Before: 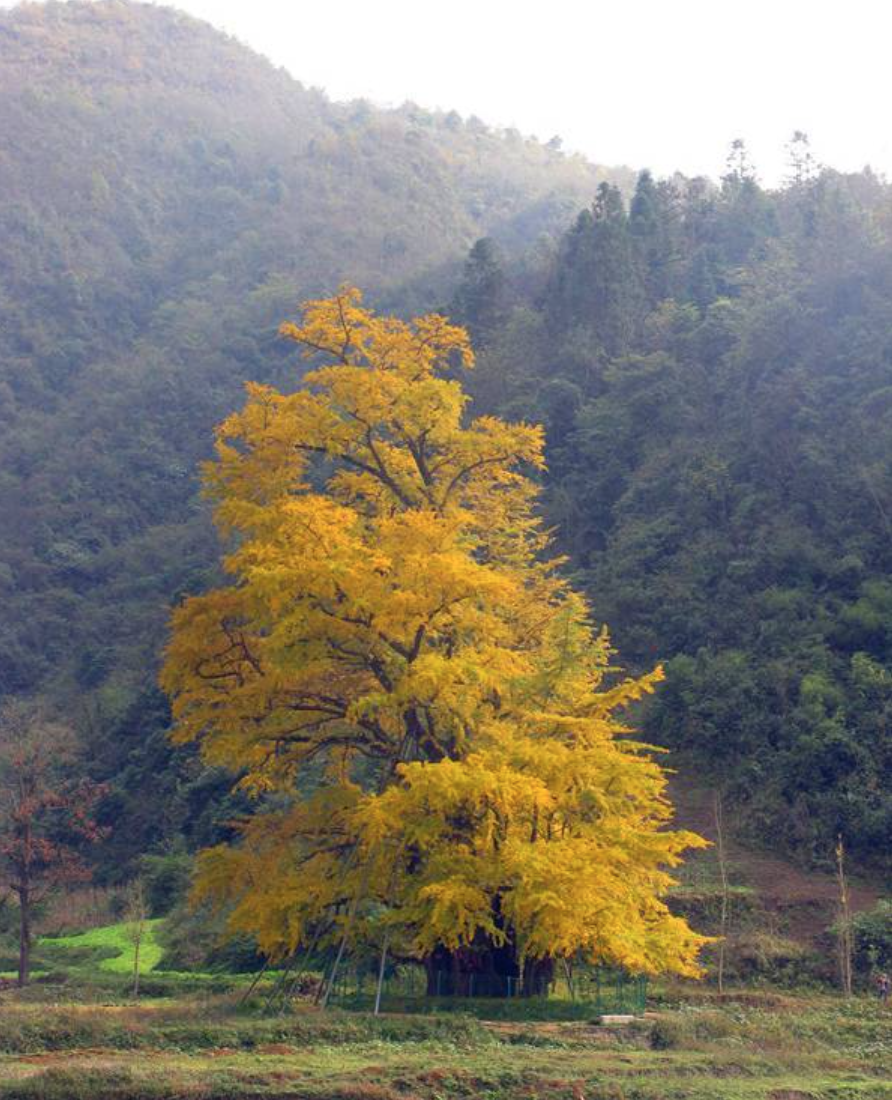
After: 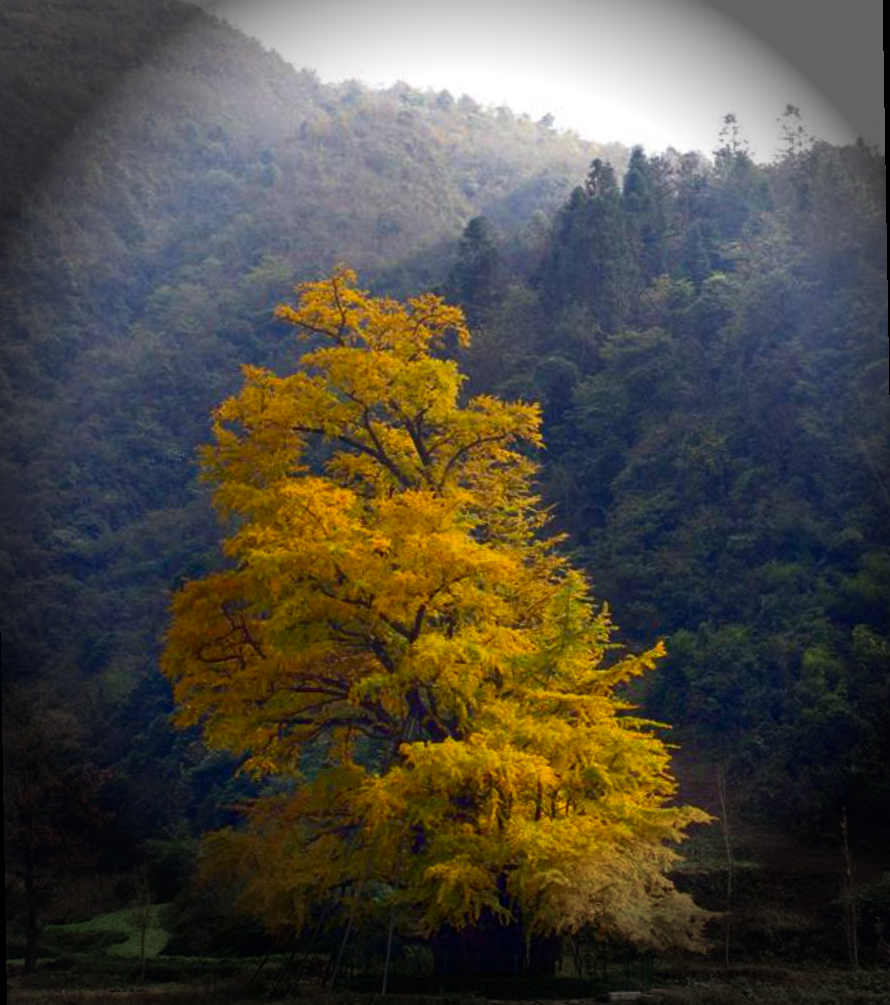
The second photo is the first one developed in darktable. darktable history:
contrast brightness saturation: contrast 0.1, brightness -0.26, saturation 0.14
vignetting: fall-off start 76.42%, fall-off radius 27.36%, brightness -0.872, center (0.037, -0.09), width/height ratio 0.971
crop and rotate: top 0%, bottom 5.097%
rotate and perspective: rotation -1°, crop left 0.011, crop right 0.989, crop top 0.025, crop bottom 0.975
